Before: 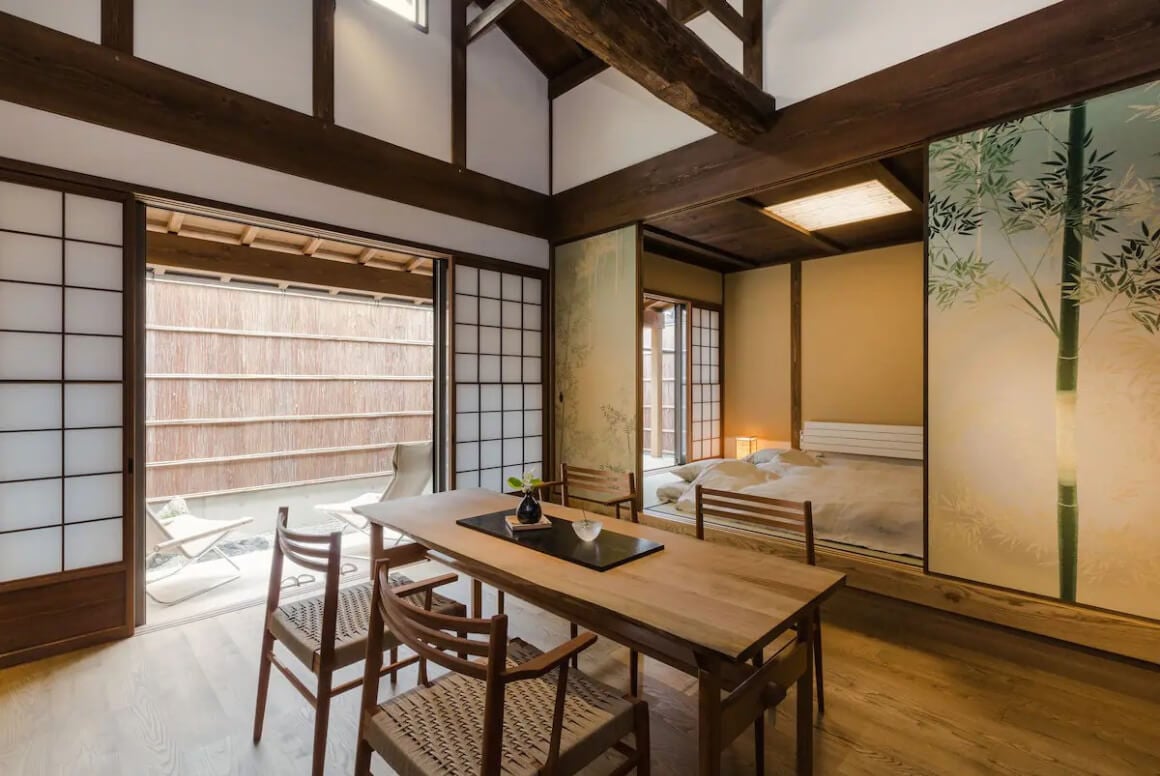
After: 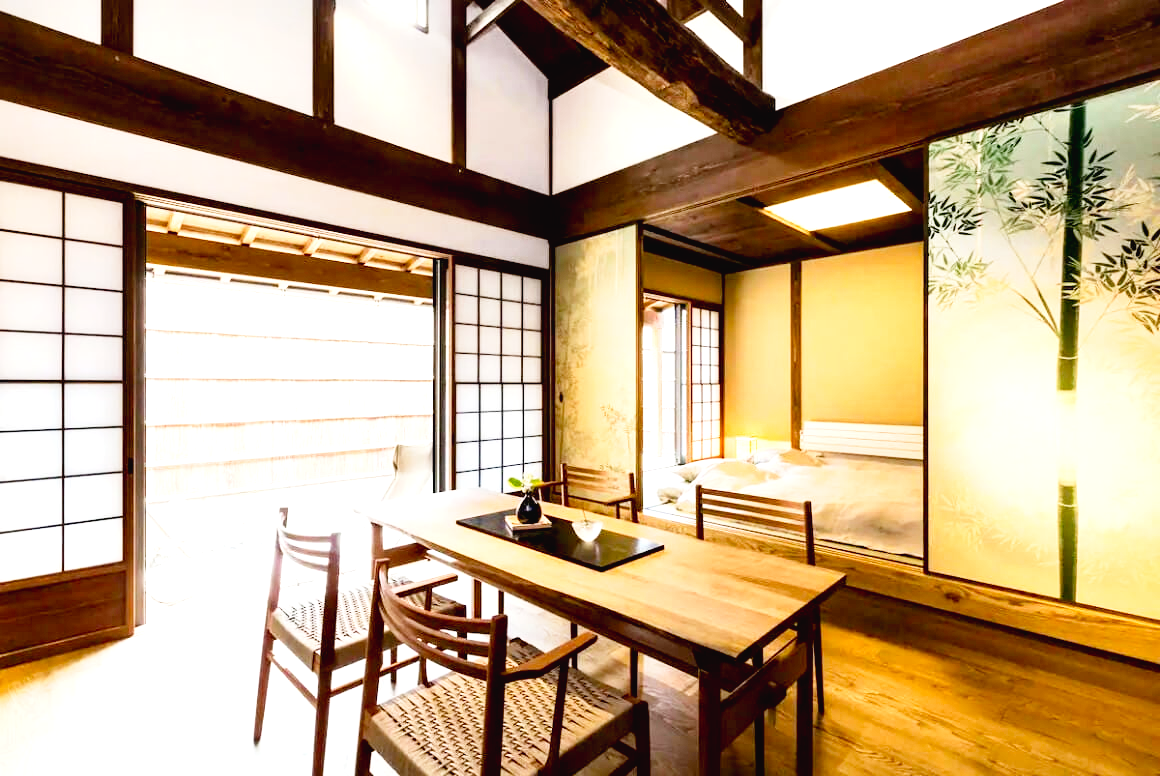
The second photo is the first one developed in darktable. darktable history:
tone curve: curves: ch0 [(0, 0.024) (0.049, 0.038) (0.176, 0.162) (0.311, 0.337) (0.416, 0.471) (0.565, 0.658) (0.817, 0.911) (1, 1)]; ch1 [(0, 0) (0.351, 0.347) (0.446, 0.42) (0.481, 0.463) (0.504, 0.504) (0.522, 0.521) (0.546, 0.563) (0.622, 0.664) (0.728, 0.786) (1, 1)]; ch2 [(0, 0) (0.327, 0.324) (0.427, 0.413) (0.458, 0.444) (0.502, 0.504) (0.526, 0.539) (0.547, 0.581) (0.601, 0.61) (0.76, 0.765) (1, 1)], preserve colors none
contrast brightness saturation: contrast 0.032, brightness -0.035
exposure: black level correction 0.009, exposure 1.419 EV, compensate highlight preservation false
